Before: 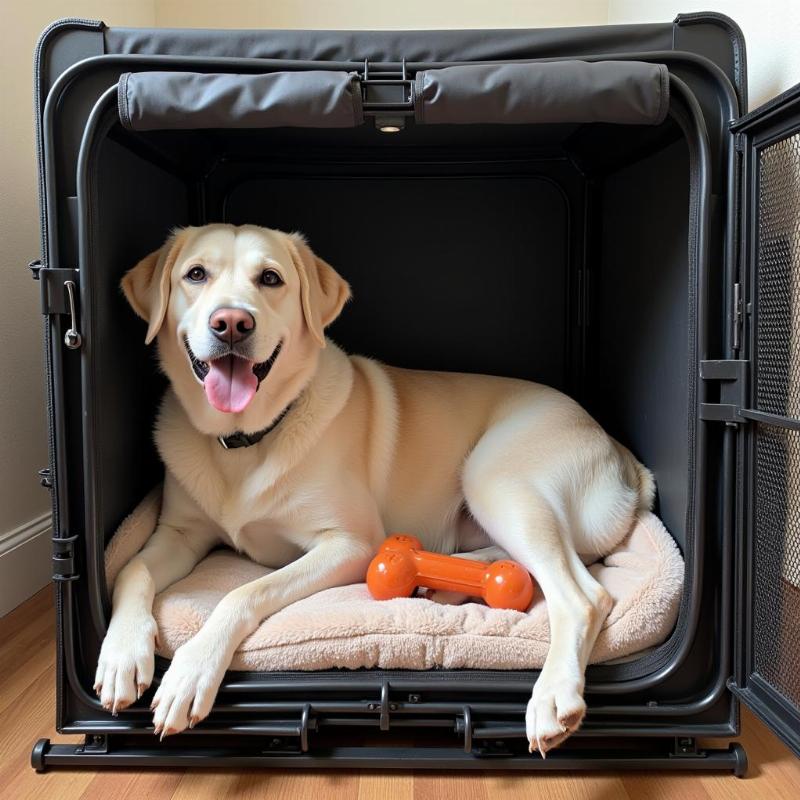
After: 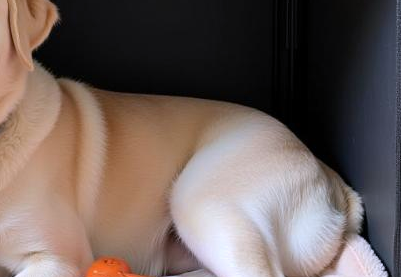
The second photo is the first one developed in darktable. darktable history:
crop: left 36.607%, top 34.735%, right 13.146%, bottom 30.611%
white balance: red 1.004, blue 1.096
